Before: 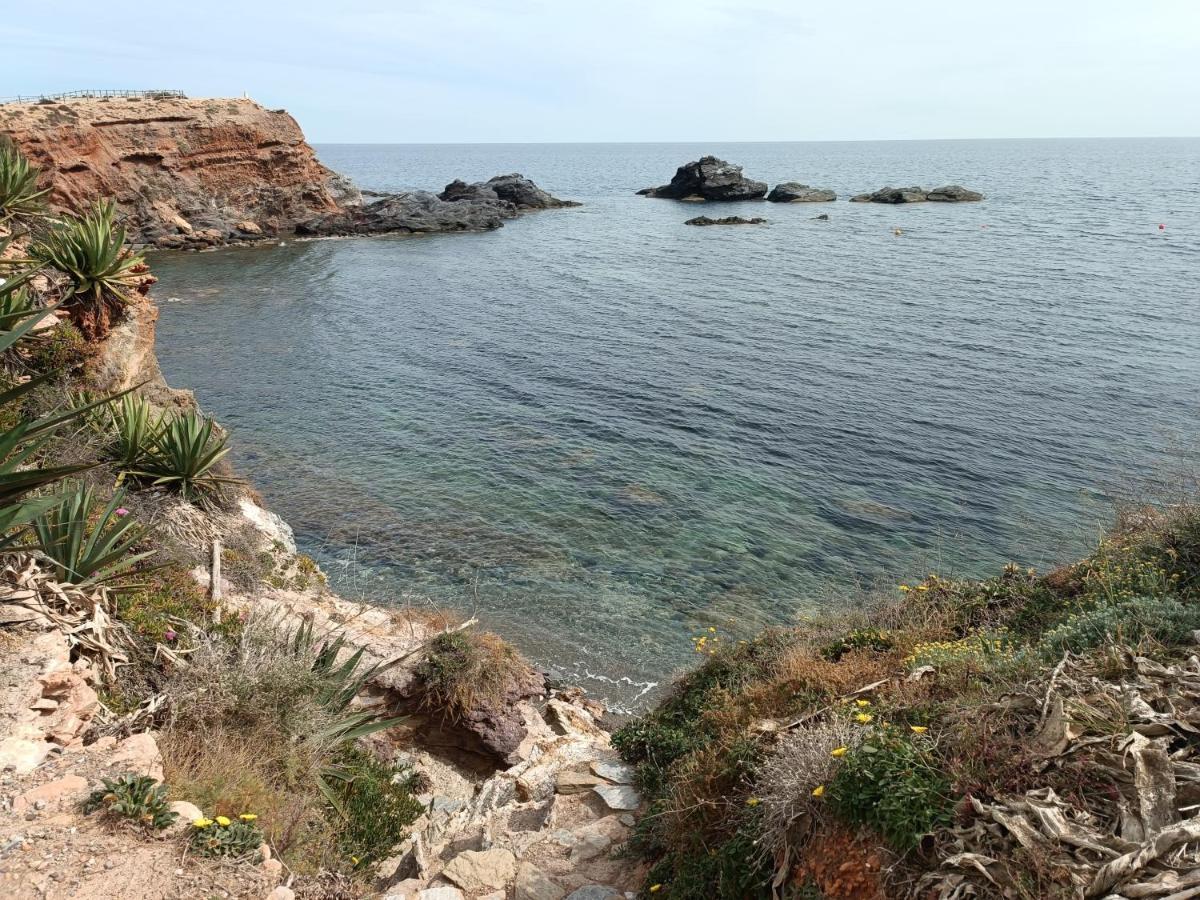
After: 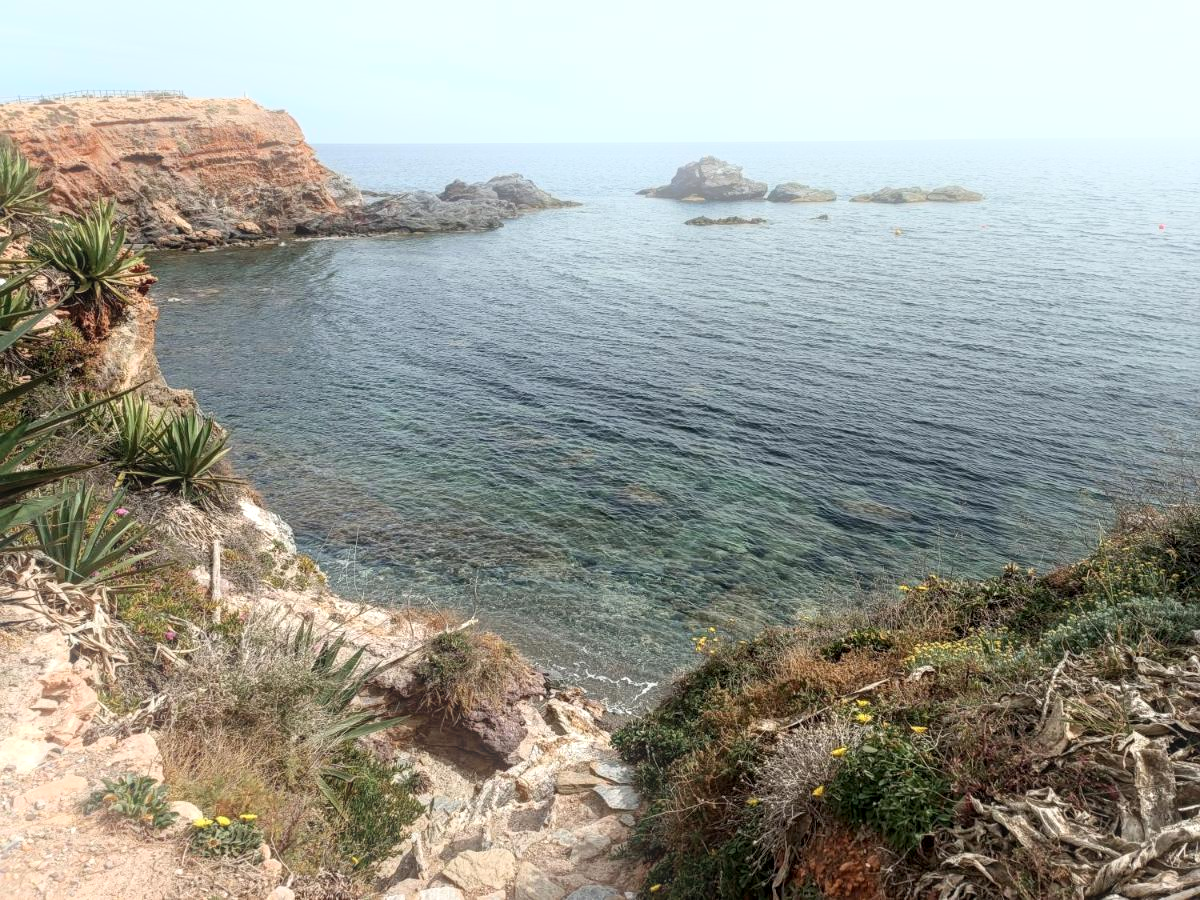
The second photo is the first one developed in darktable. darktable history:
local contrast: highlights 35%, detail 135%
bloom: on, module defaults
